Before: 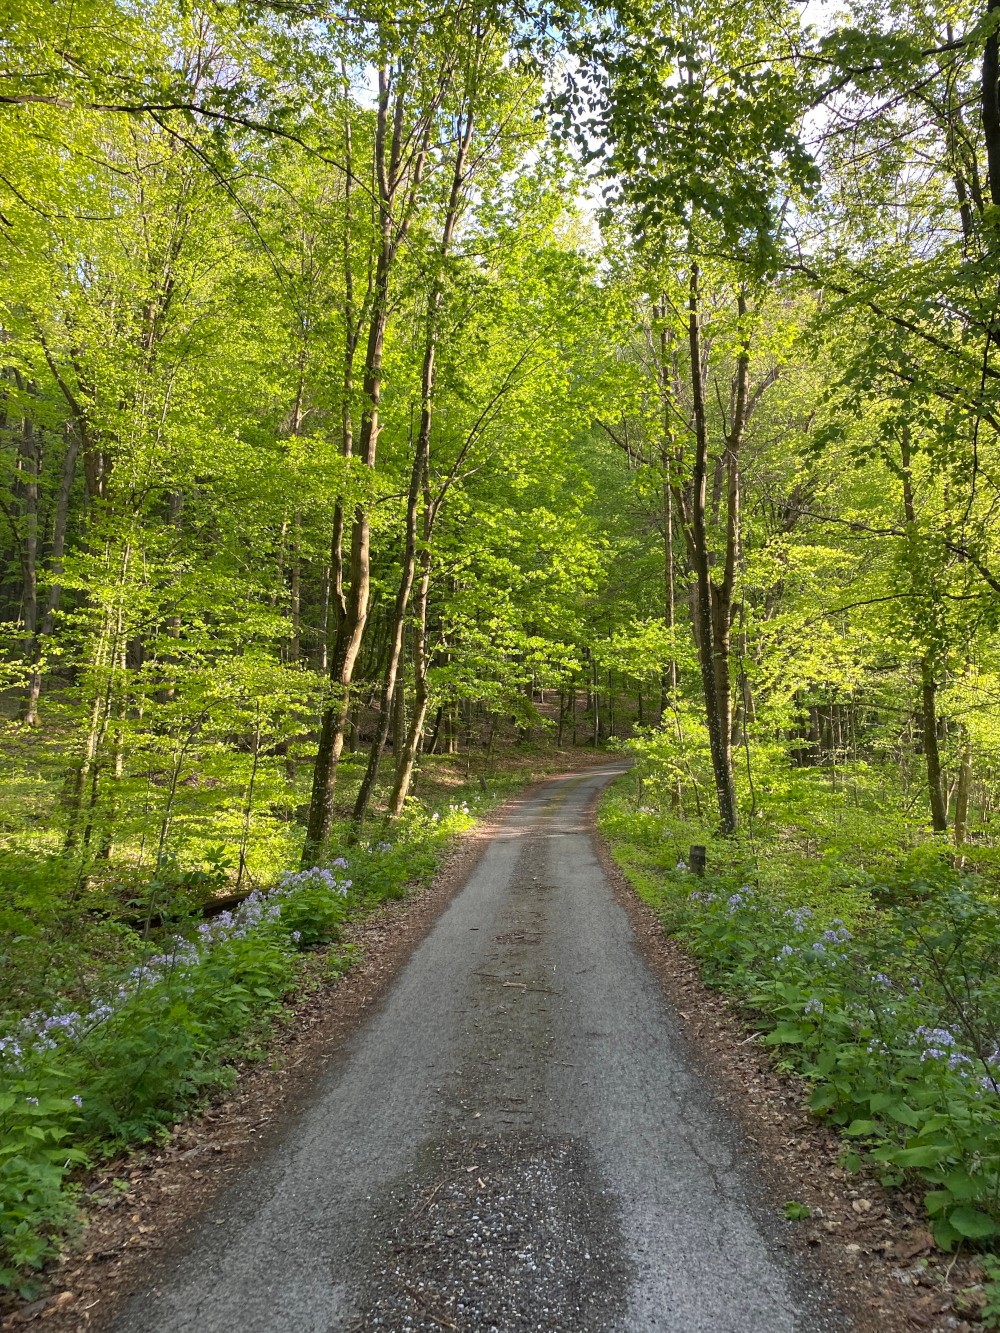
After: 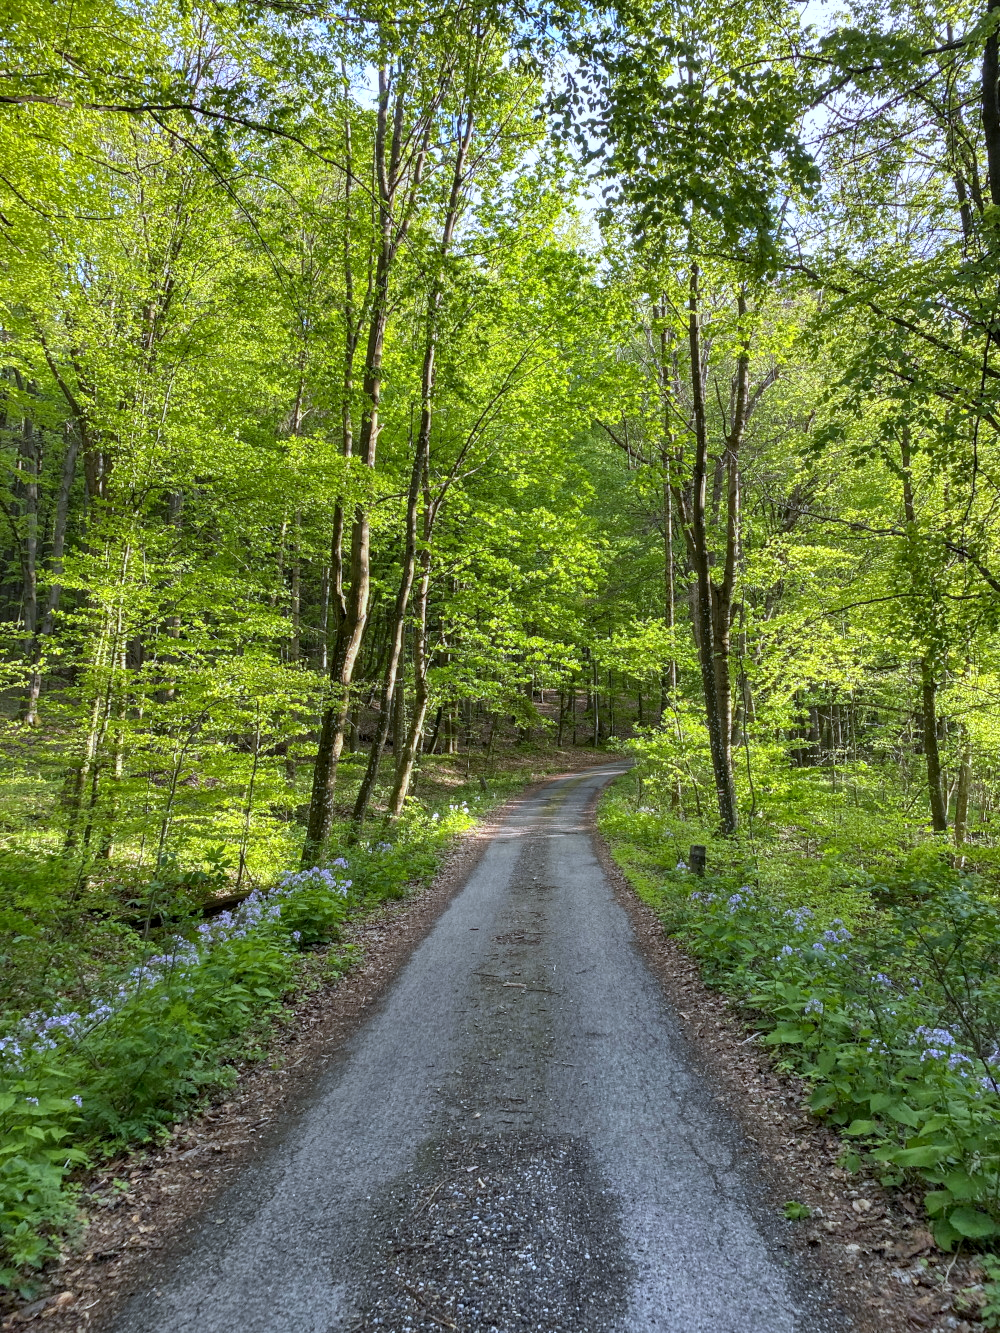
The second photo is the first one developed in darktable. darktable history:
white balance: red 0.926, green 1.003, blue 1.133
local contrast: on, module defaults
shadows and highlights: shadows color adjustment 97.66%, soften with gaussian
